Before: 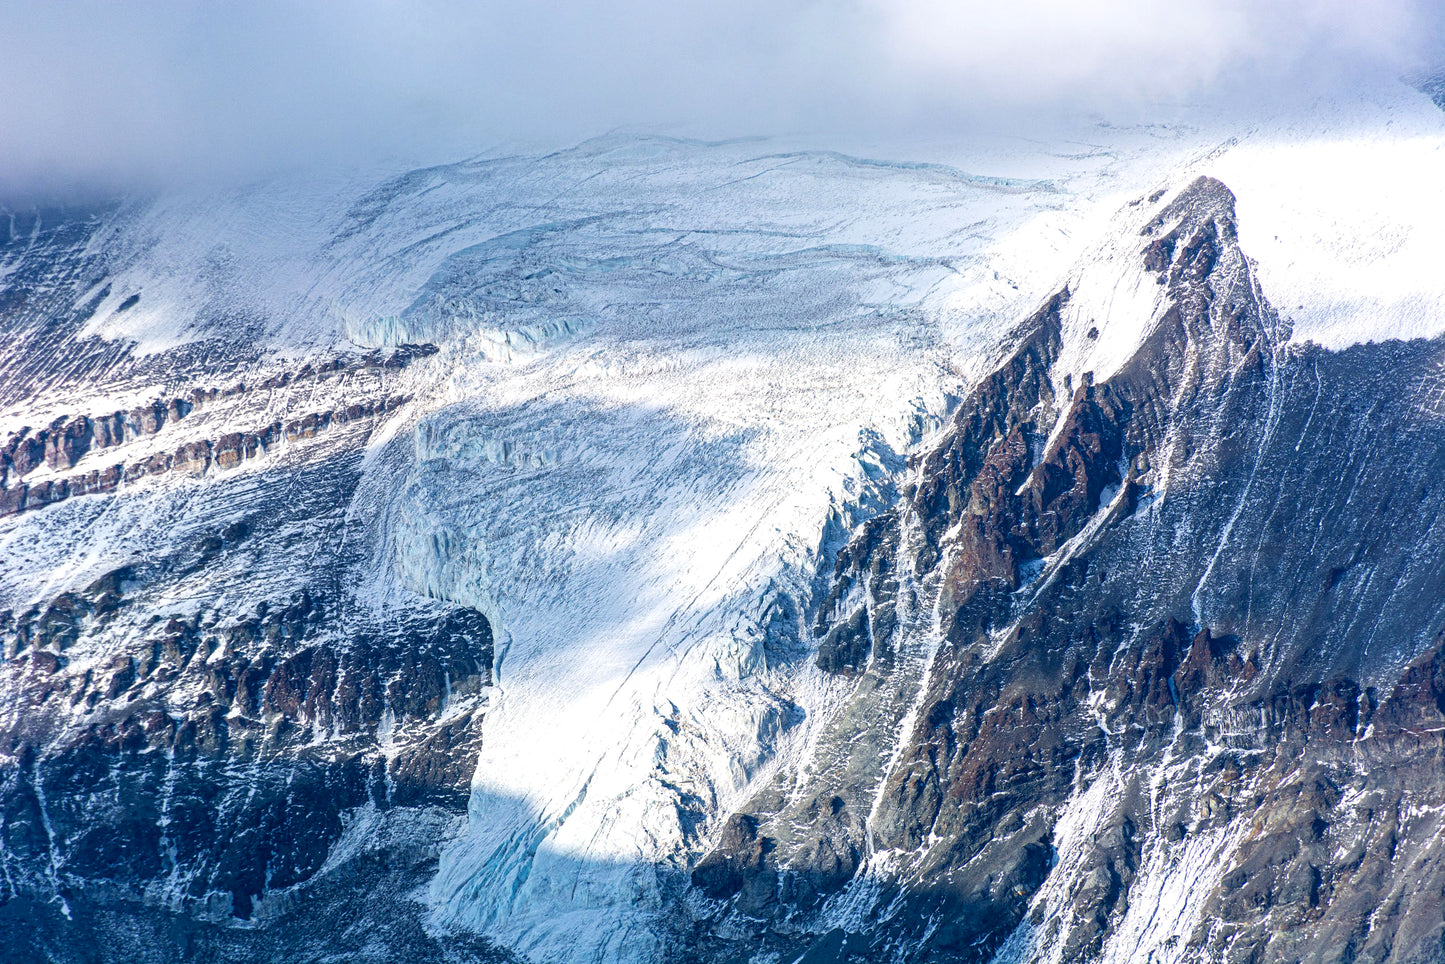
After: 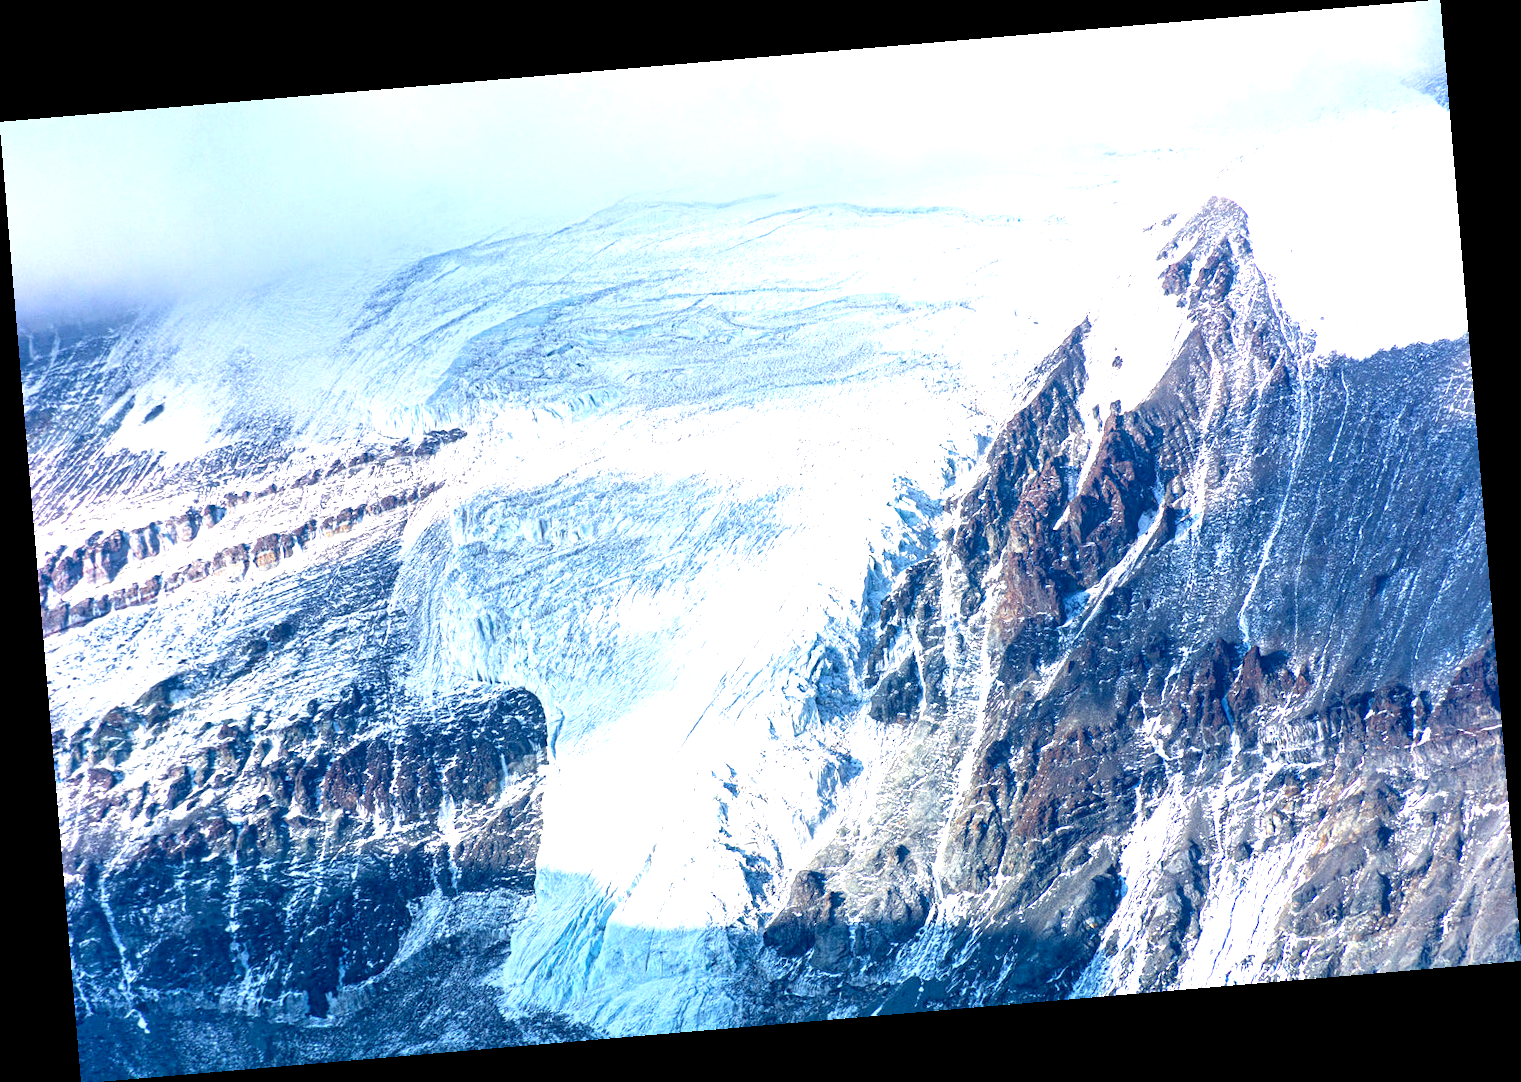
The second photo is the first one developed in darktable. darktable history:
white balance: emerald 1
rotate and perspective: rotation -4.86°, automatic cropping off
exposure: black level correction 0.001, exposure 1.05 EV, compensate exposure bias true, compensate highlight preservation false
